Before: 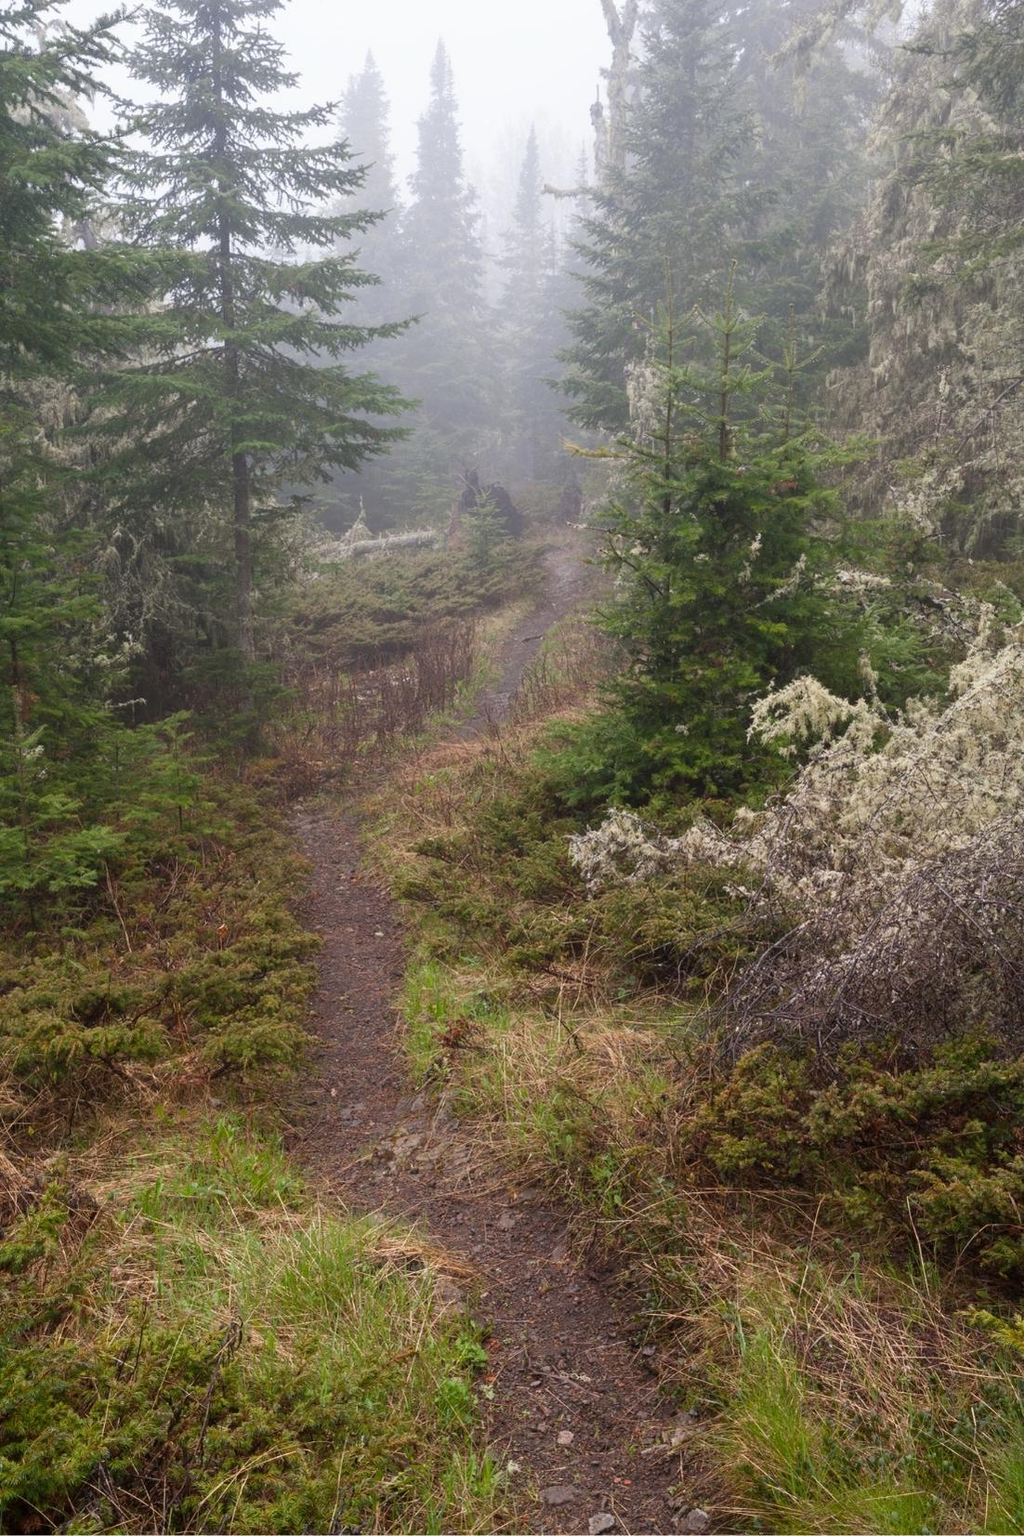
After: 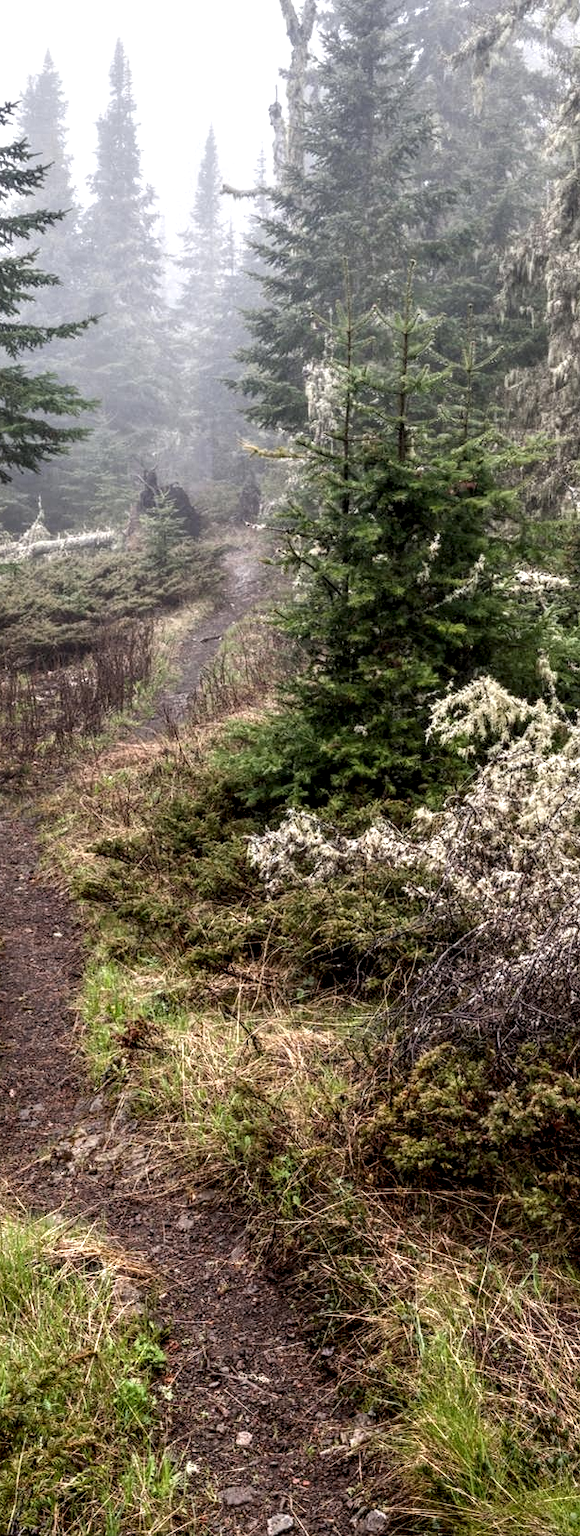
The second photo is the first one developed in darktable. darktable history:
crop: left 31.458%, top 0%, right 11.876%
contrast equalizer: y [[0.535, 0.543, 0.548, 0.548, 0.542, 0.532], [0.5 ×6], [0.5 ×6], [0 ×6], [0 ×6]]
local contrast: highlights 19%, detail 186%
